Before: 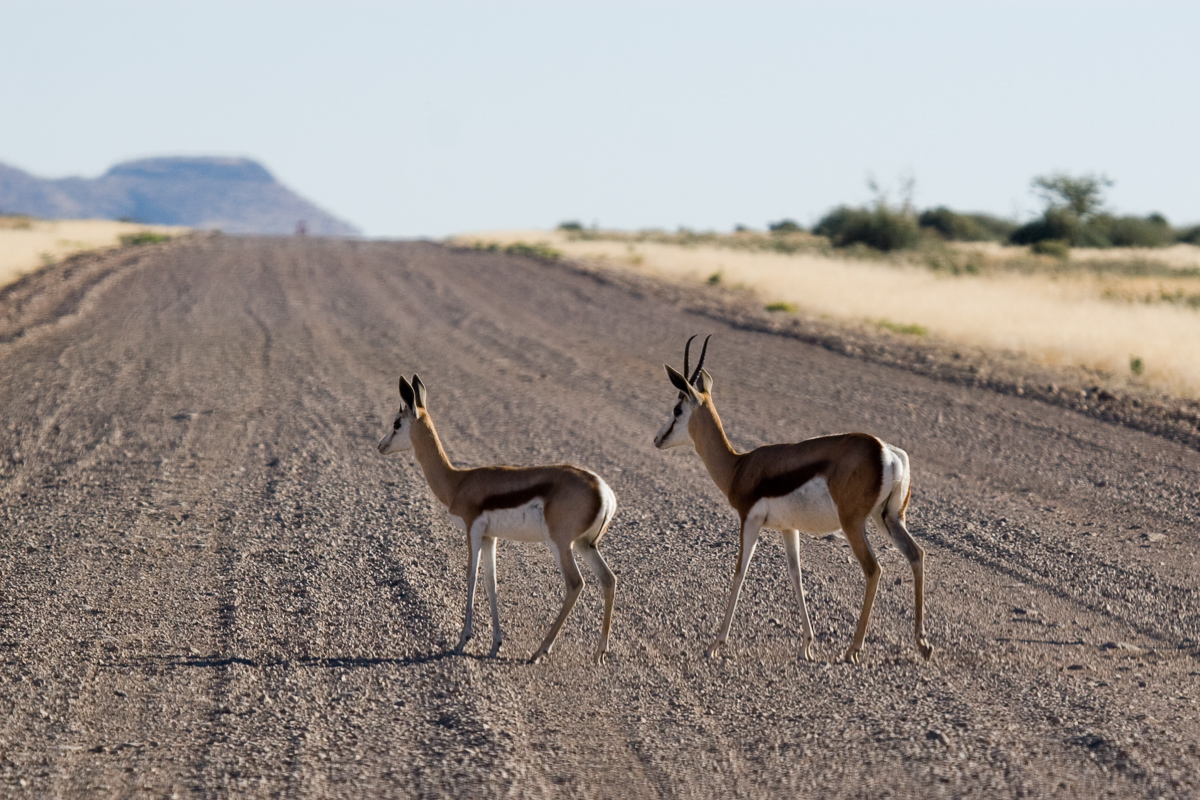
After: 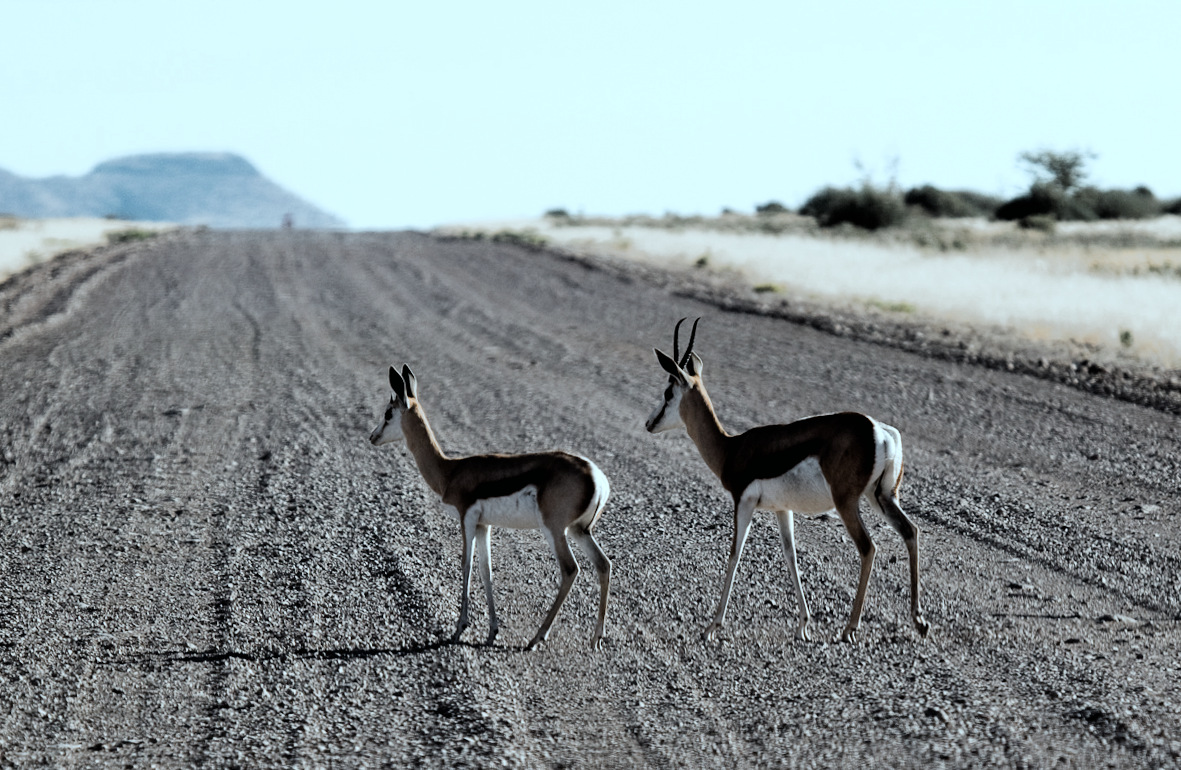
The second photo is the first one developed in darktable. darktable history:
color correction: highlights a* -12.64, highlights b* -18.1, saturation 0.7
rotate and perspective: rotation -1.42°, crop left 0.016, crop right 0.984, crop top 0.035, crop bottom 0.965
filmic rgb: black relative exposure -5 EV, white relative exposure 3.5 EV, hardness 3.19, contrast 1.4, highlights saturation mix -50%
color zones: curves: ch0 [(0.018, 0.548) (0.197, 0.654) (0.425, 0.447) (0.605, 0.658) (0.732, 0.579)]; ch1 [(0.105, 0.531) (0.224, 0.531) (0.386, 0.39) (0.618, 0.456) (0.732, 0.456) (0.956, 0.421)]; ch2 [(0.039, 0.583) (0.215, 0.465) (0.399, 0.544) (0.465, 0.548) (0.614, 0.447) (0.724, 0.43) (0.882, 0.623) (0.956, 0.632)]
